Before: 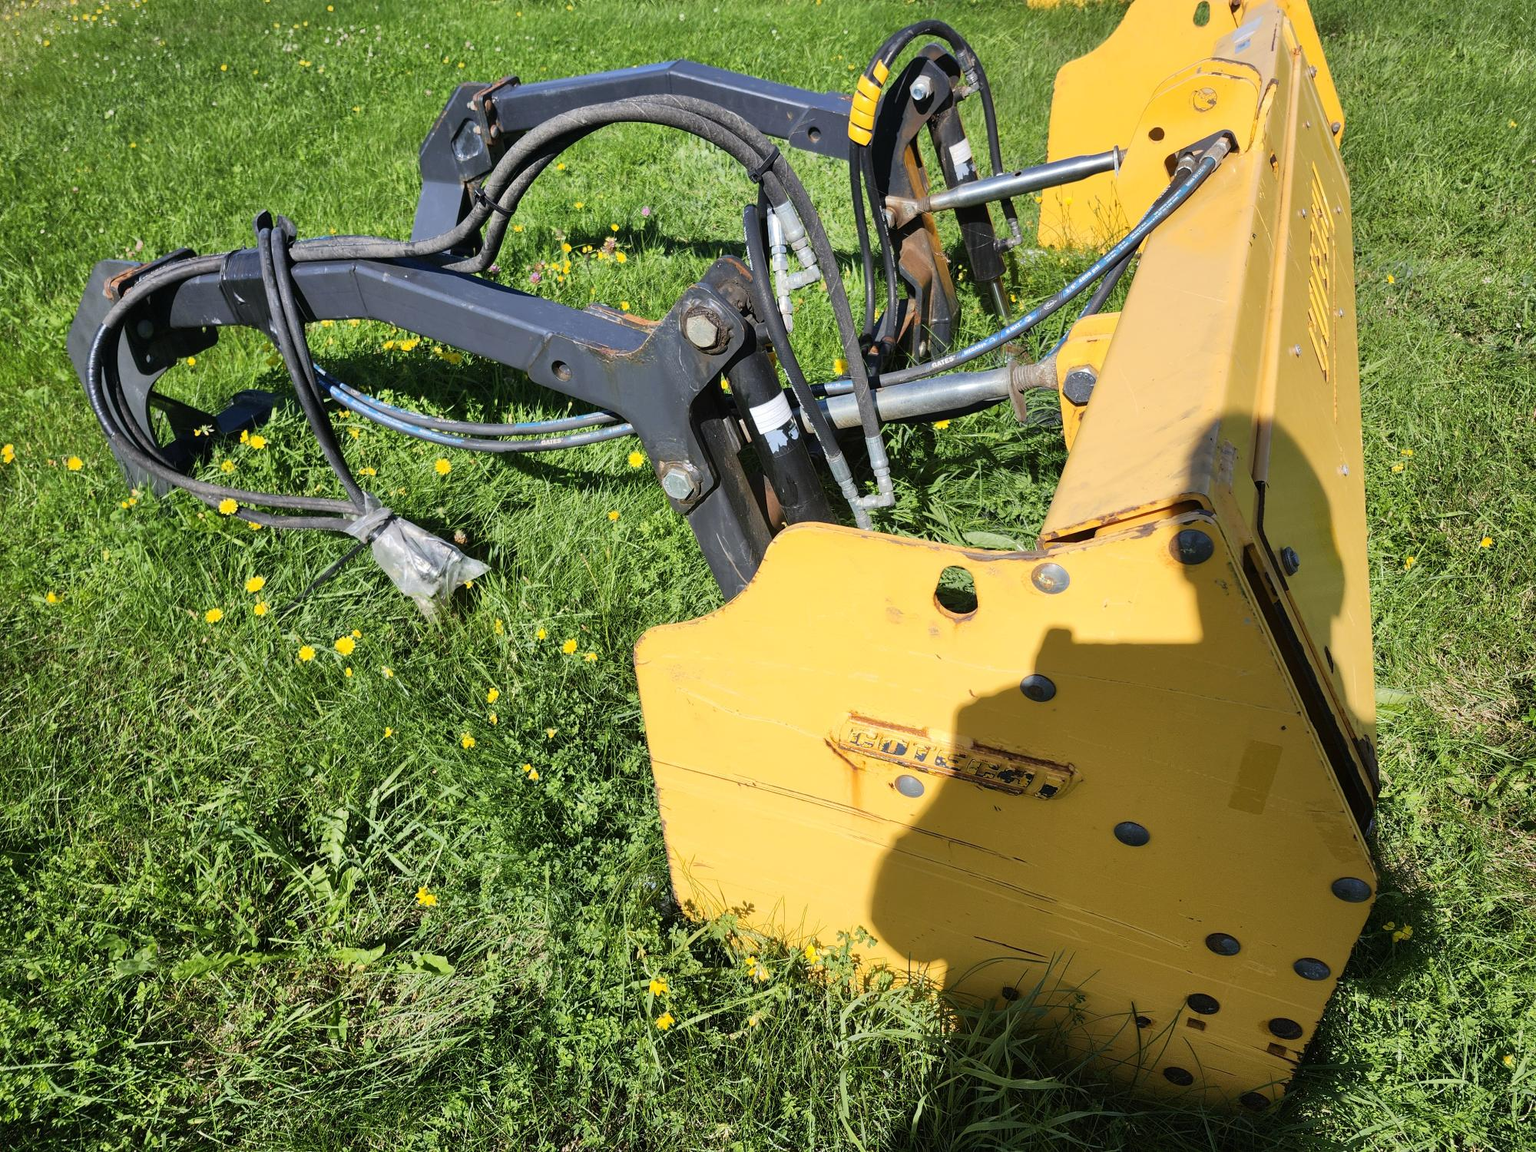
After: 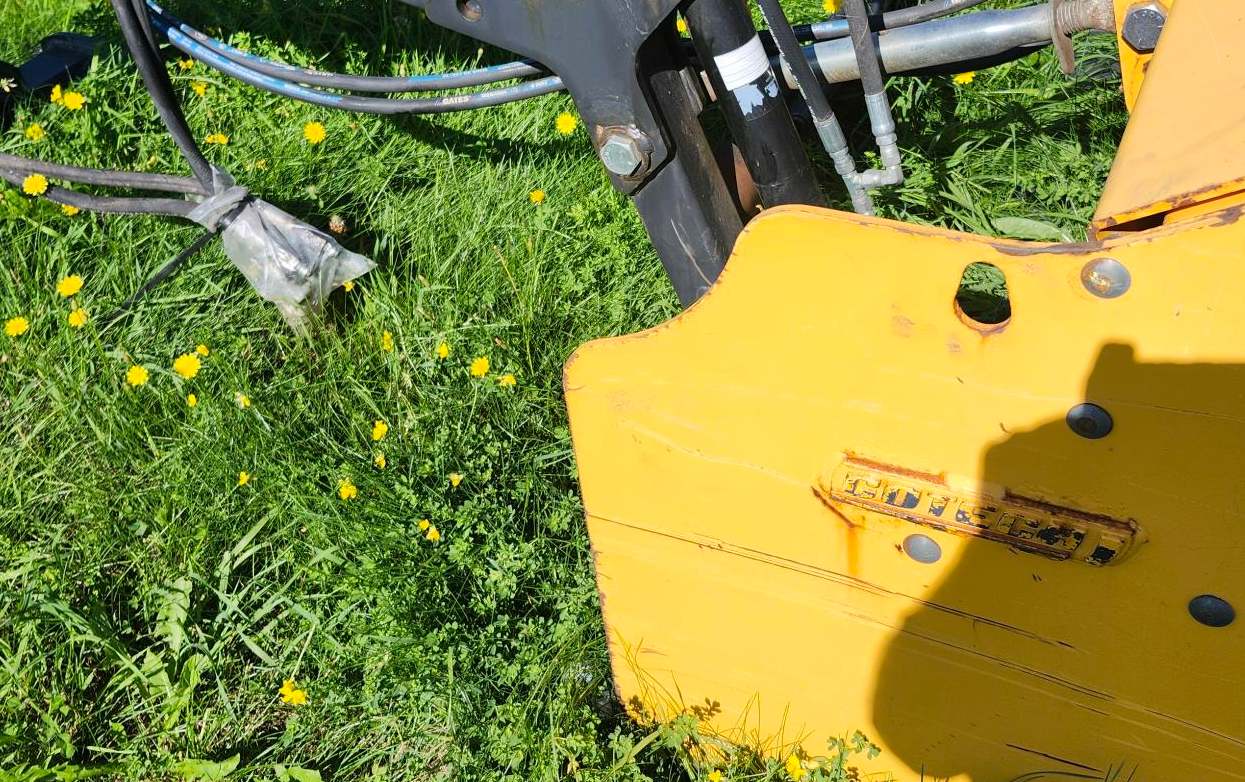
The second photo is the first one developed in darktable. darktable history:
crop: left 13.109%, top 31.723%, right 24.592%, bottom 16.102%
